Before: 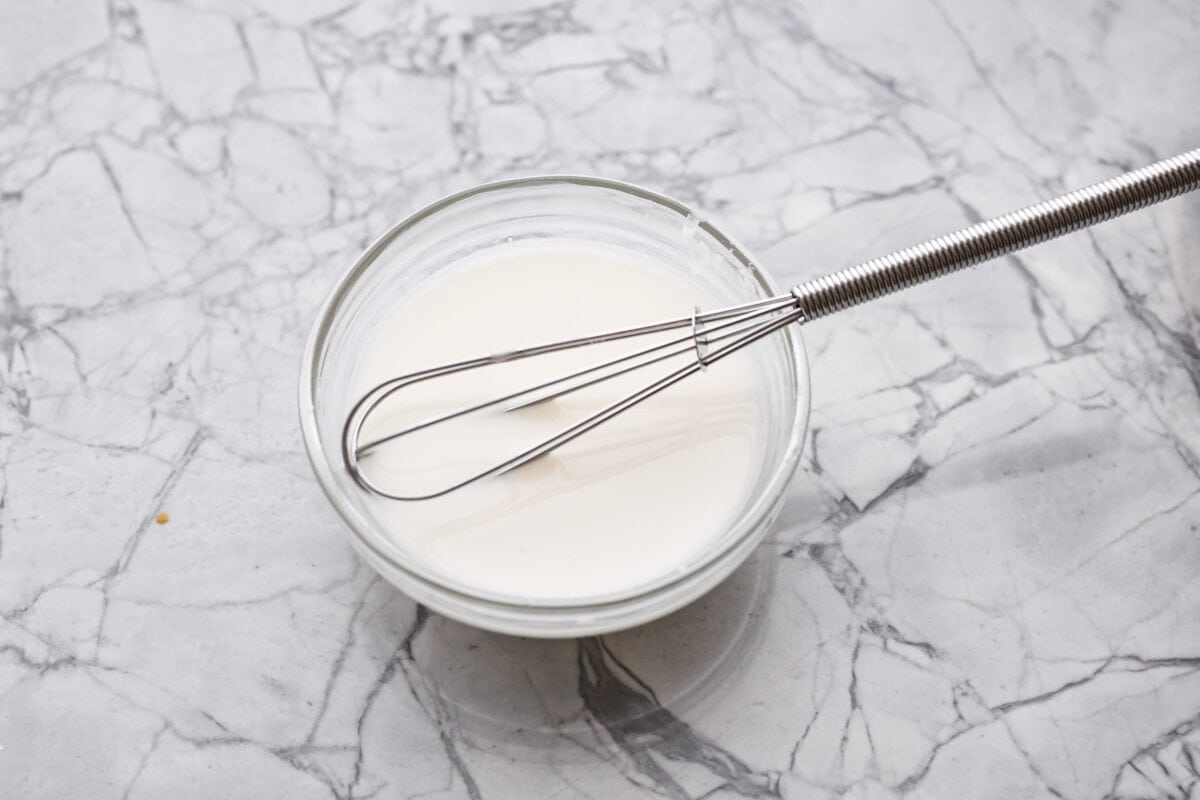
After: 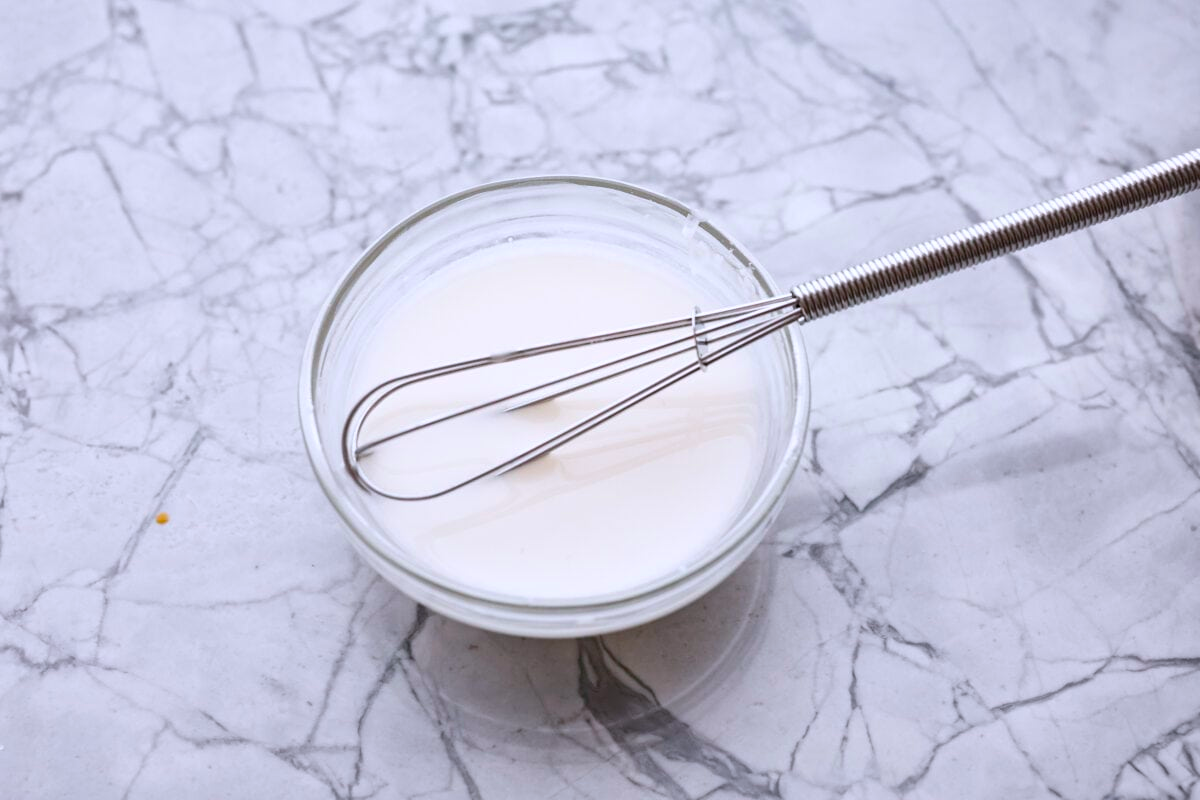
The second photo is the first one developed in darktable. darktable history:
color balance rgb: perceptual saturation grading › global saturation 30%, global vibrance 10%
color calibration: illuminant as shot in camera, x 0.358, y 0.373, temperature 4628.91 K
